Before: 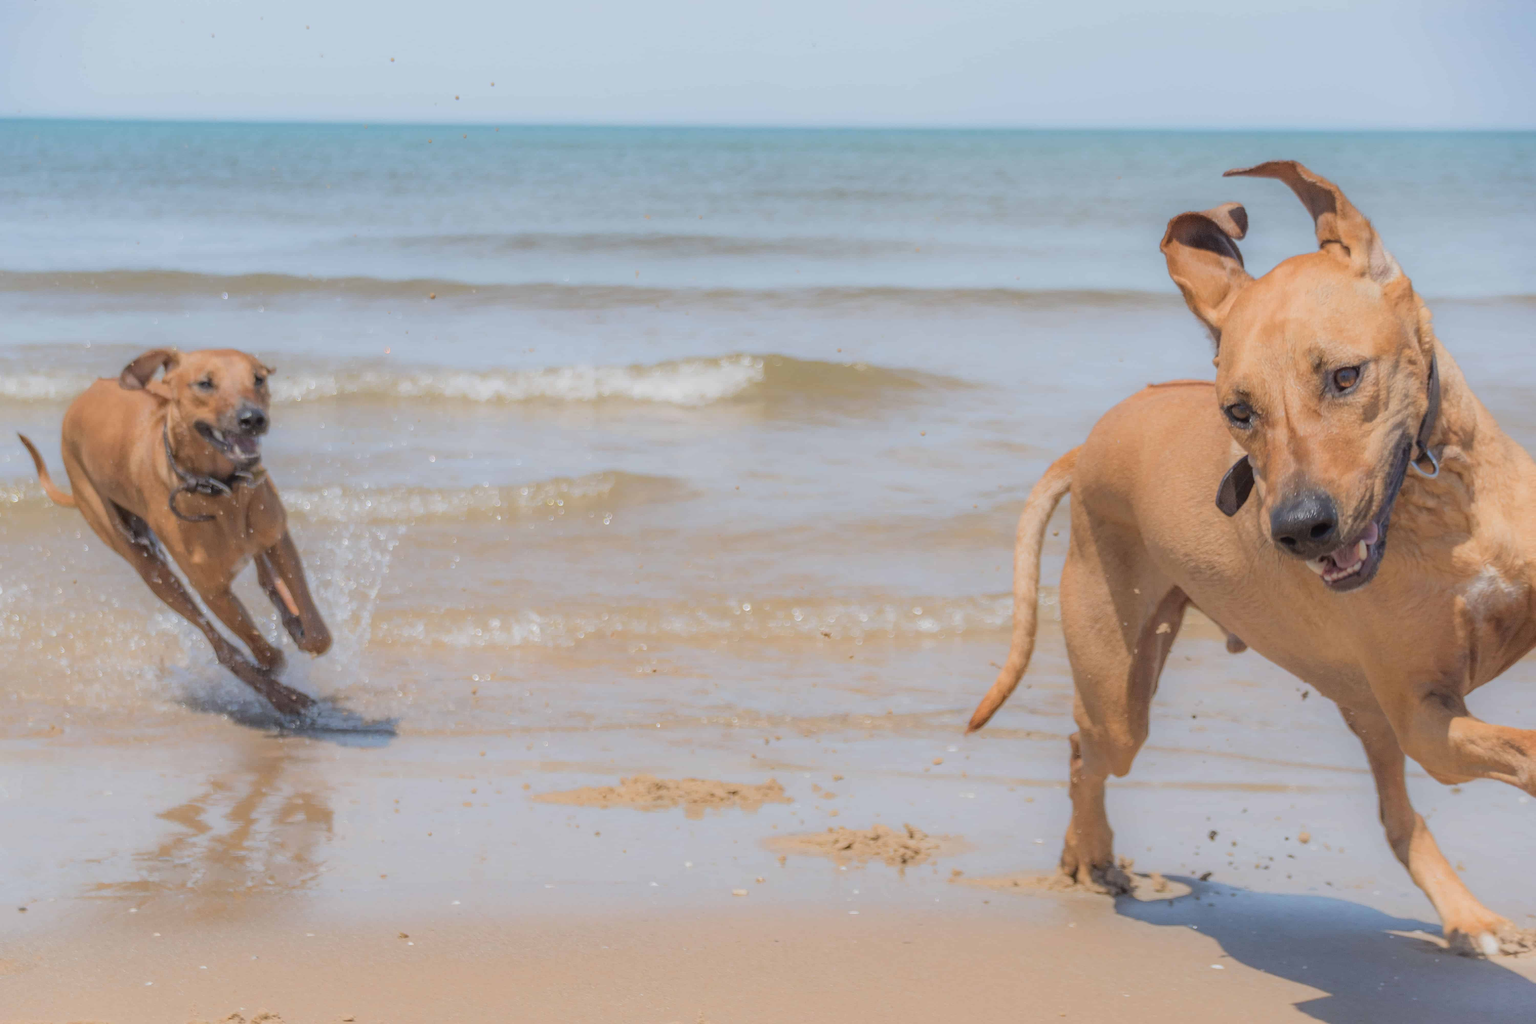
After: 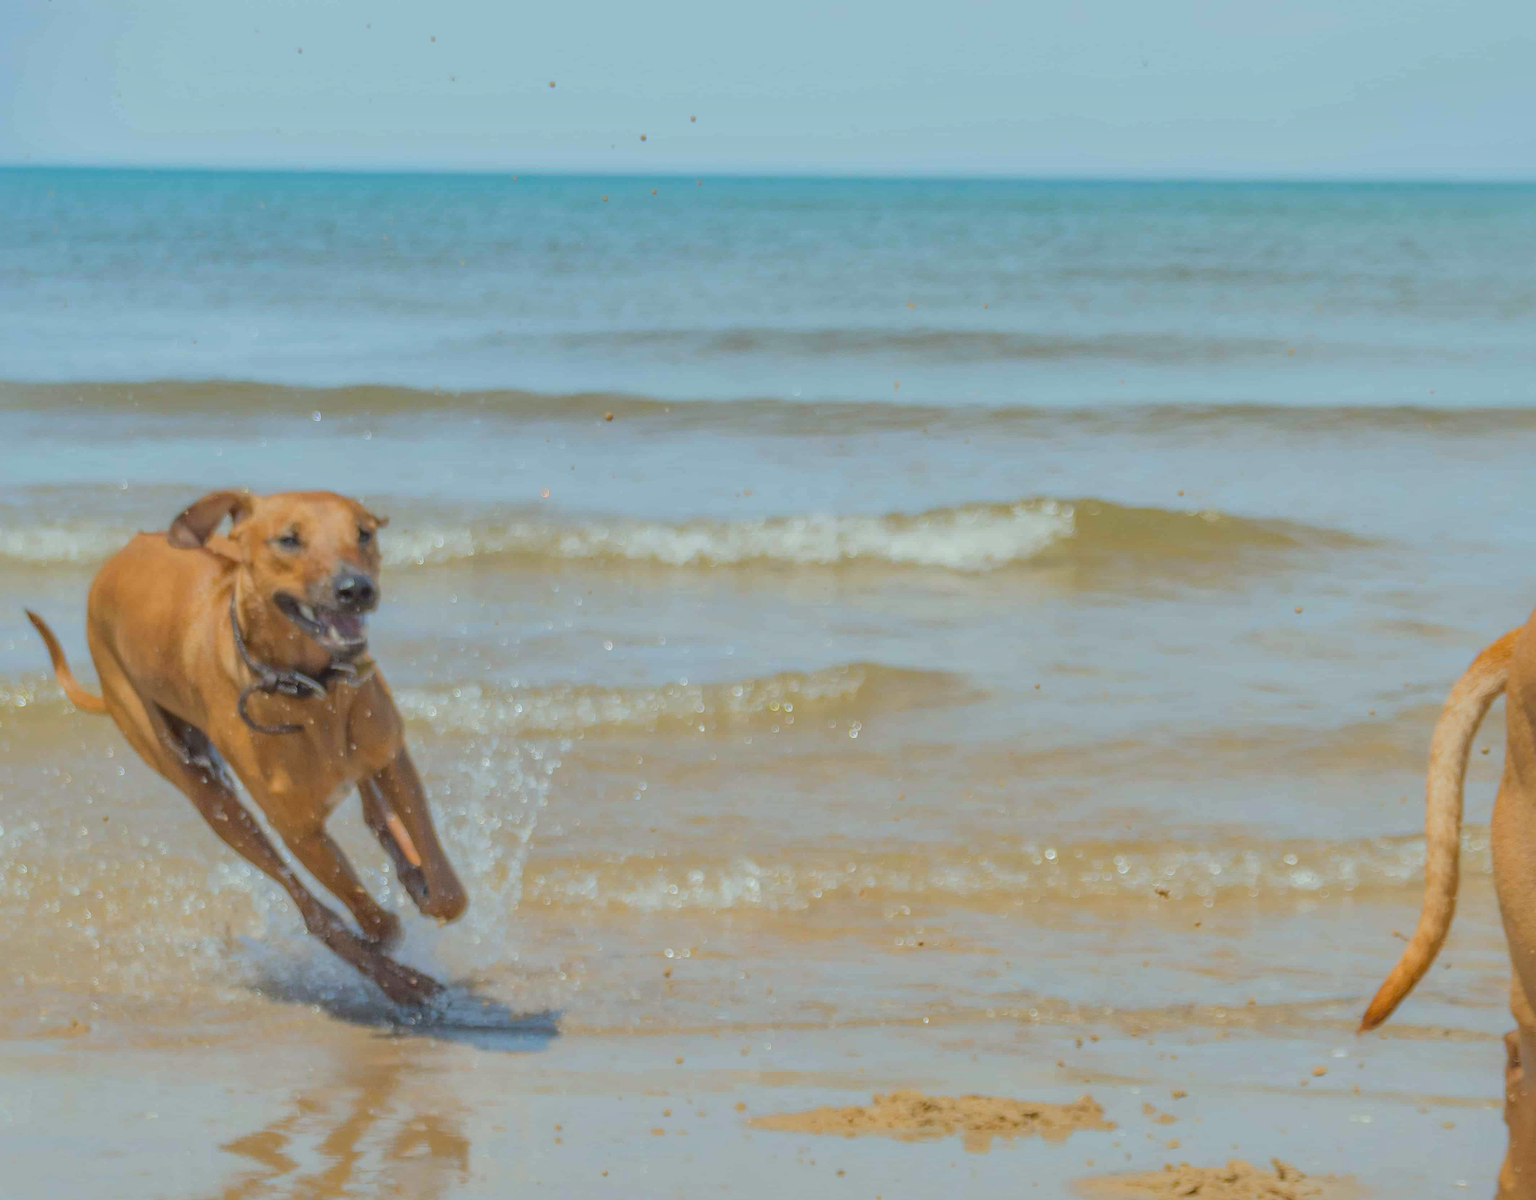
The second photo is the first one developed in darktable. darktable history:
color correction: highlights a* -8, highlights b* 3.1
color balance rgb: perceptual saturation grading › global saturation 20%, global vibrance 20%
shadows and highlights: on, module defaults
crop: right 28.885%, bottom 16.626%
